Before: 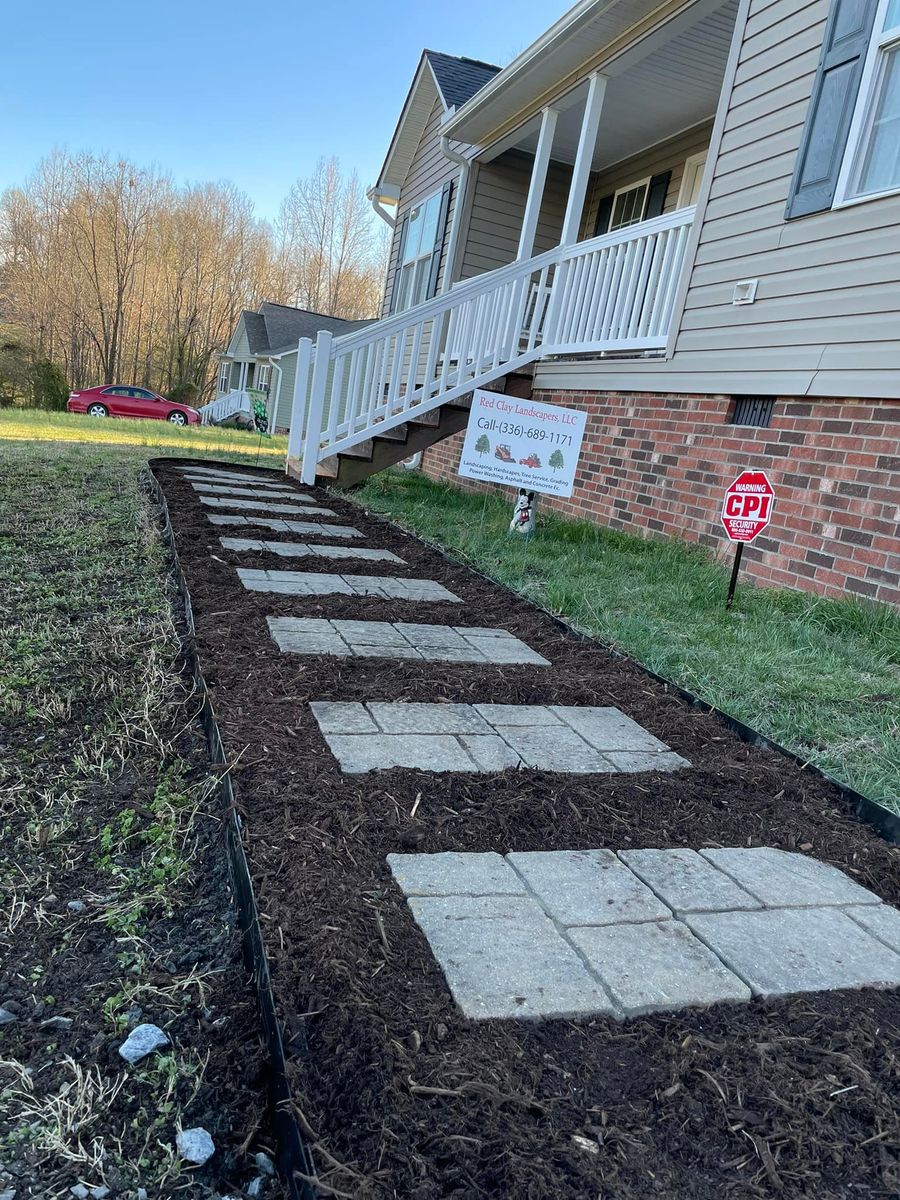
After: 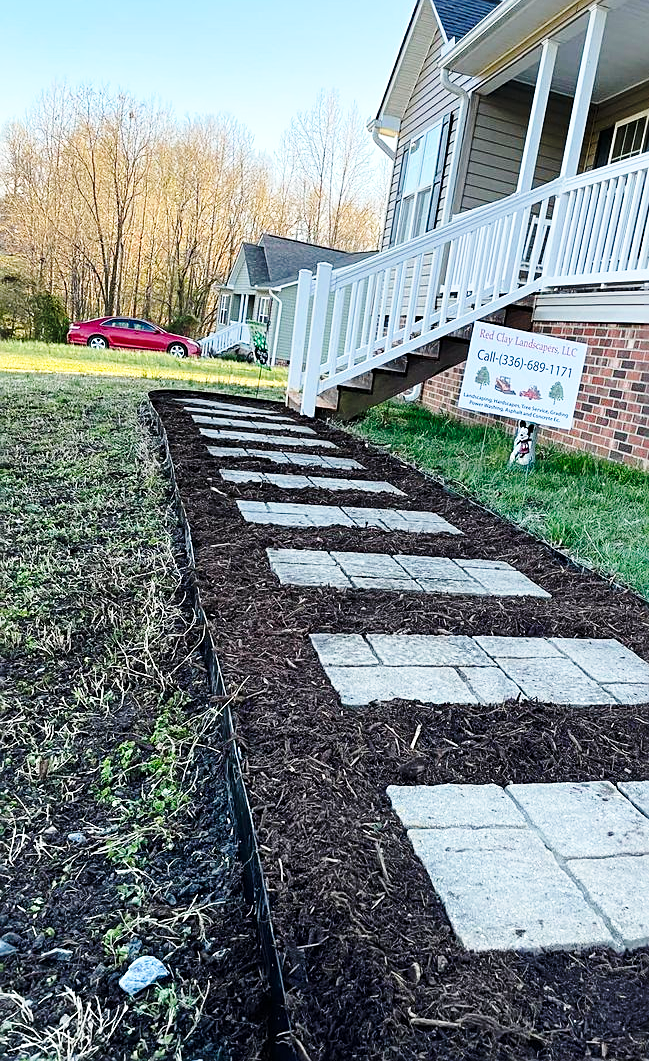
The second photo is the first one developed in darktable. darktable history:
base curve: curves: ch0 [(0, 0) (0.036, 0.037) (0.121, 0.228) (0.46, 0.76) (0.859, 0.983) (1, 1)], preserve colors none
crop: top 5.743%, right 27.869%, bottom 5.777%
sharpen: on, module defaults
color balance rgb: perceptual saturation grading › global saturation 10.415%, perceptual brilliance grading › highlights 2.502%
